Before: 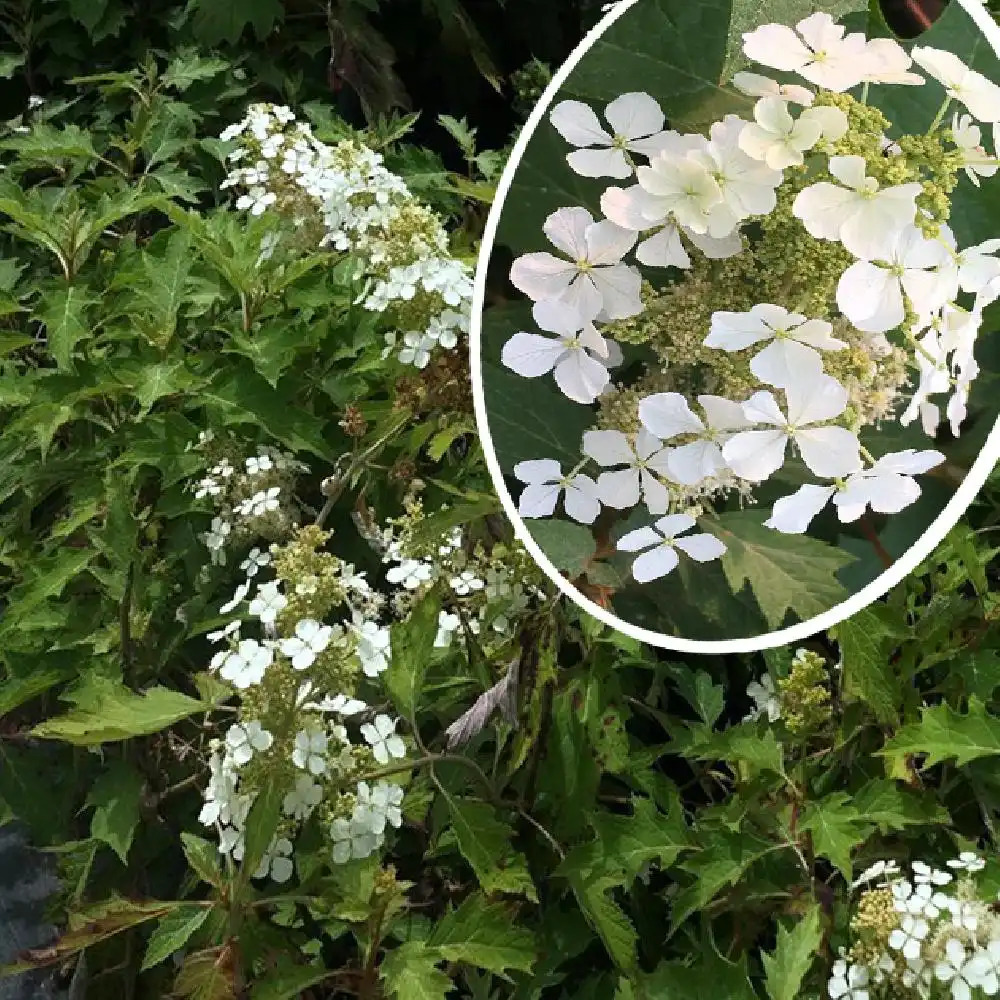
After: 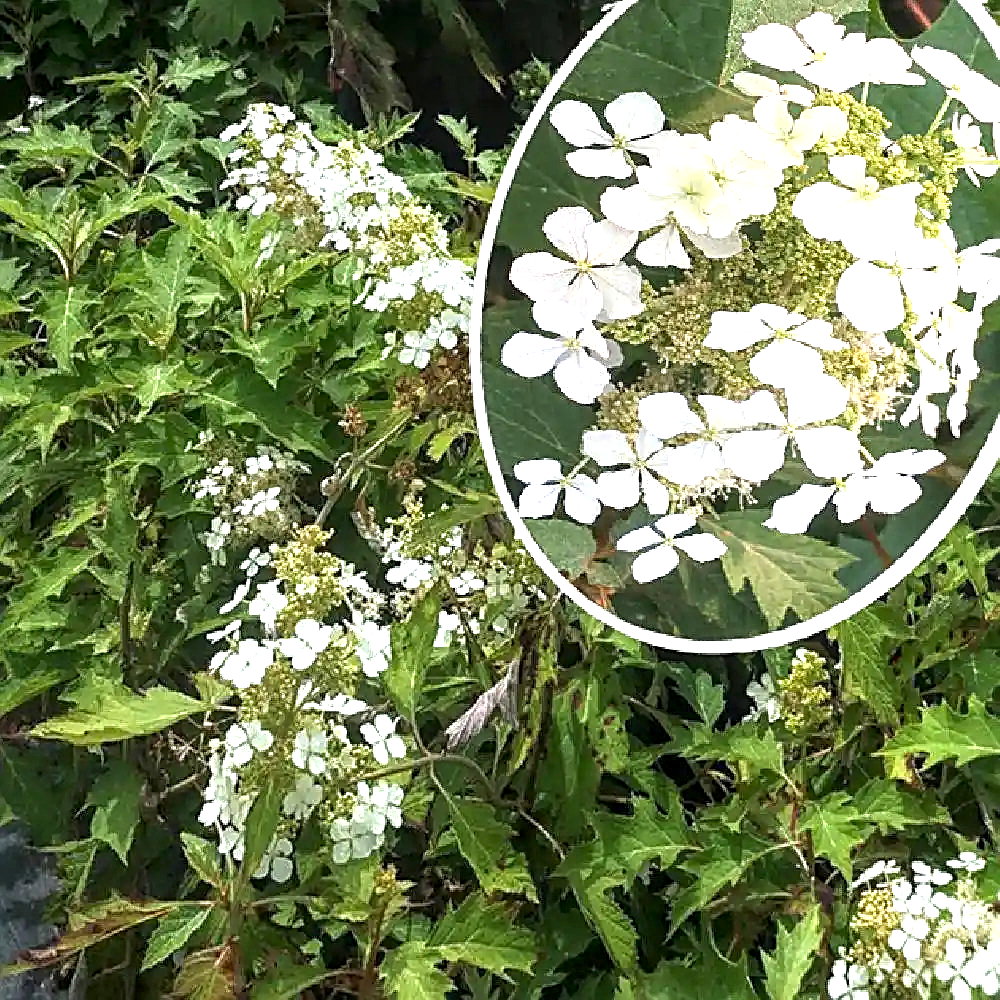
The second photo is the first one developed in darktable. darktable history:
local contrast: on, module defaults
sharpen: radius 2.535, amount 0.616
exposure: black level correction 0.001, exposure 0.963 EV, compensate highlight preservation false
